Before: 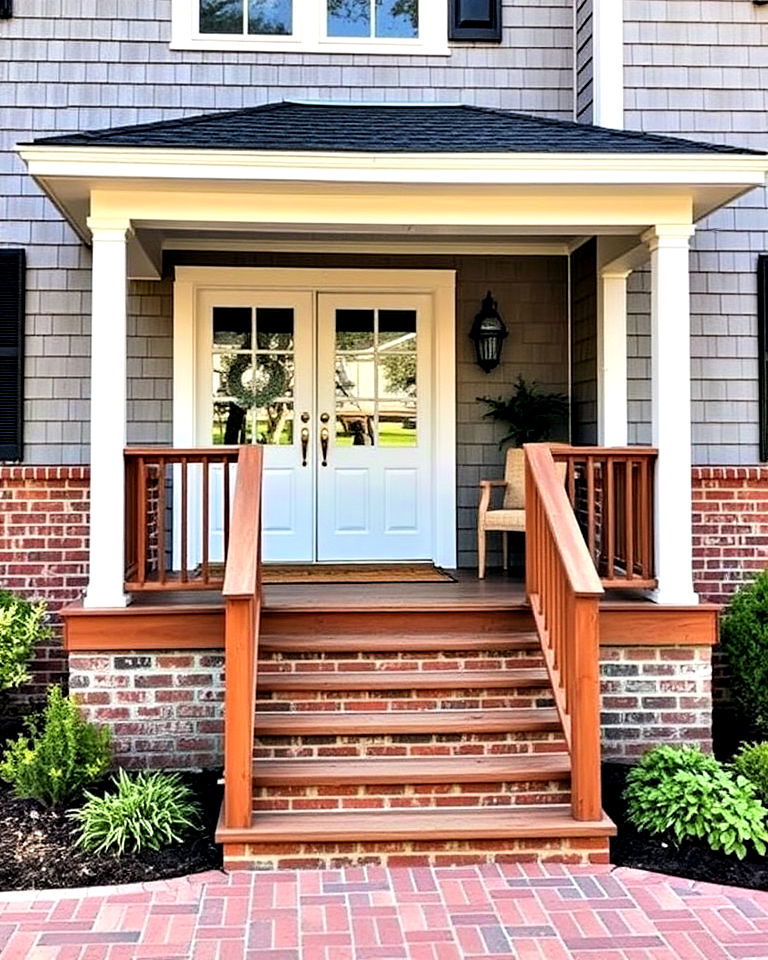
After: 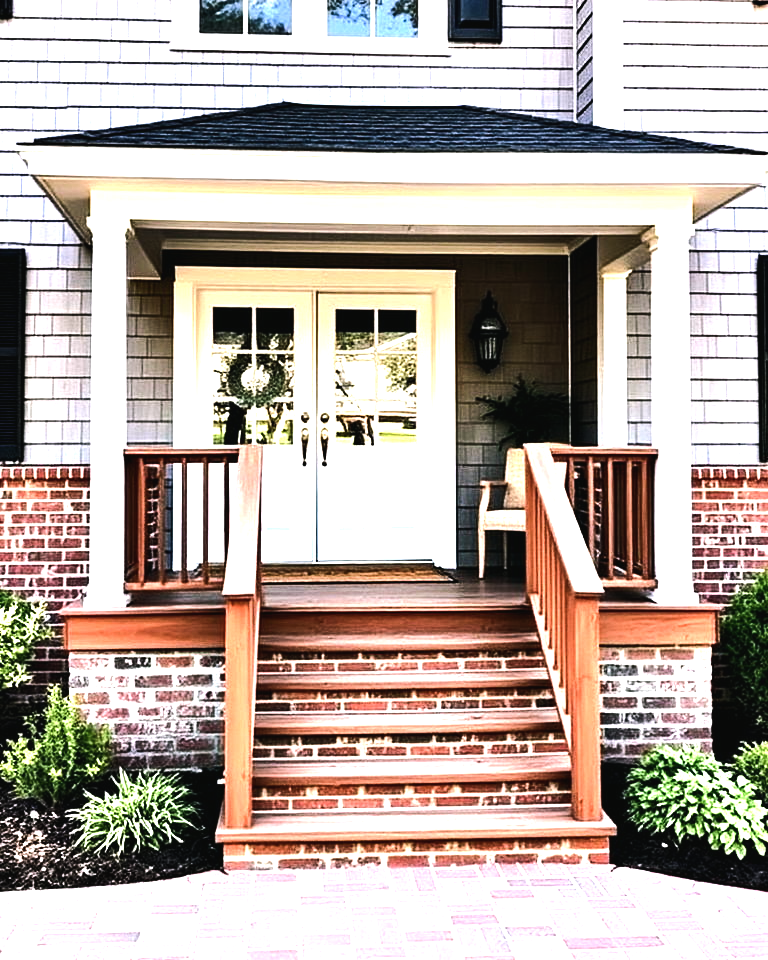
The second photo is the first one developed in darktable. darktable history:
tone equalizer: -8 EV -0.75 EV, -7 EV -0.7 EV, -6 EV -0.6 EV, -5 EV -0.4 EV, -3 EV 0.4 EV, -2 EV 0.6 EV, -1 EV 0.7 EV, +0 EV 0.75 EV, edges refinement/feathering 500, mask exposure compensation -1.57 EV, preserve details no
color balance rgb: shadows lift › chroma 2%, shadows lift › hue 135.47°, highlights gain › chroma 2%, highlights gain › hue 291.01°, global offset › luminance 0.5%, perceptual saturation grading › global saturation -10.8%, perceptual saturation grading › highlights -26.83%, perceptual saturation grading › shadows 21.25%, perceptual brilliance grading › highlights 17.77%, perceptual brilliance grading › mid-tones 31.71%, perceptual brilliance grading › shadows -31.01%, global vibrance 24.91%
